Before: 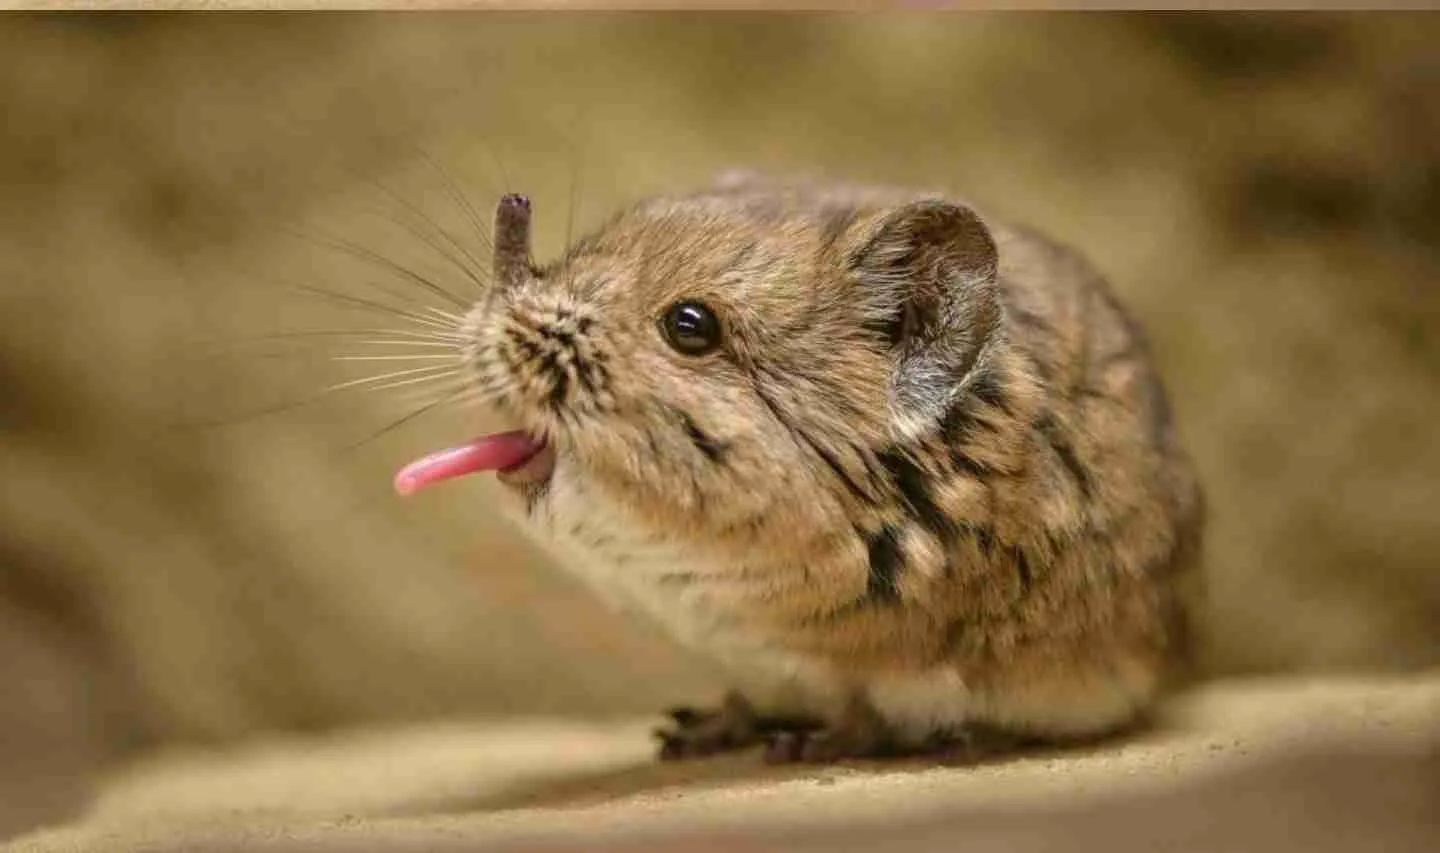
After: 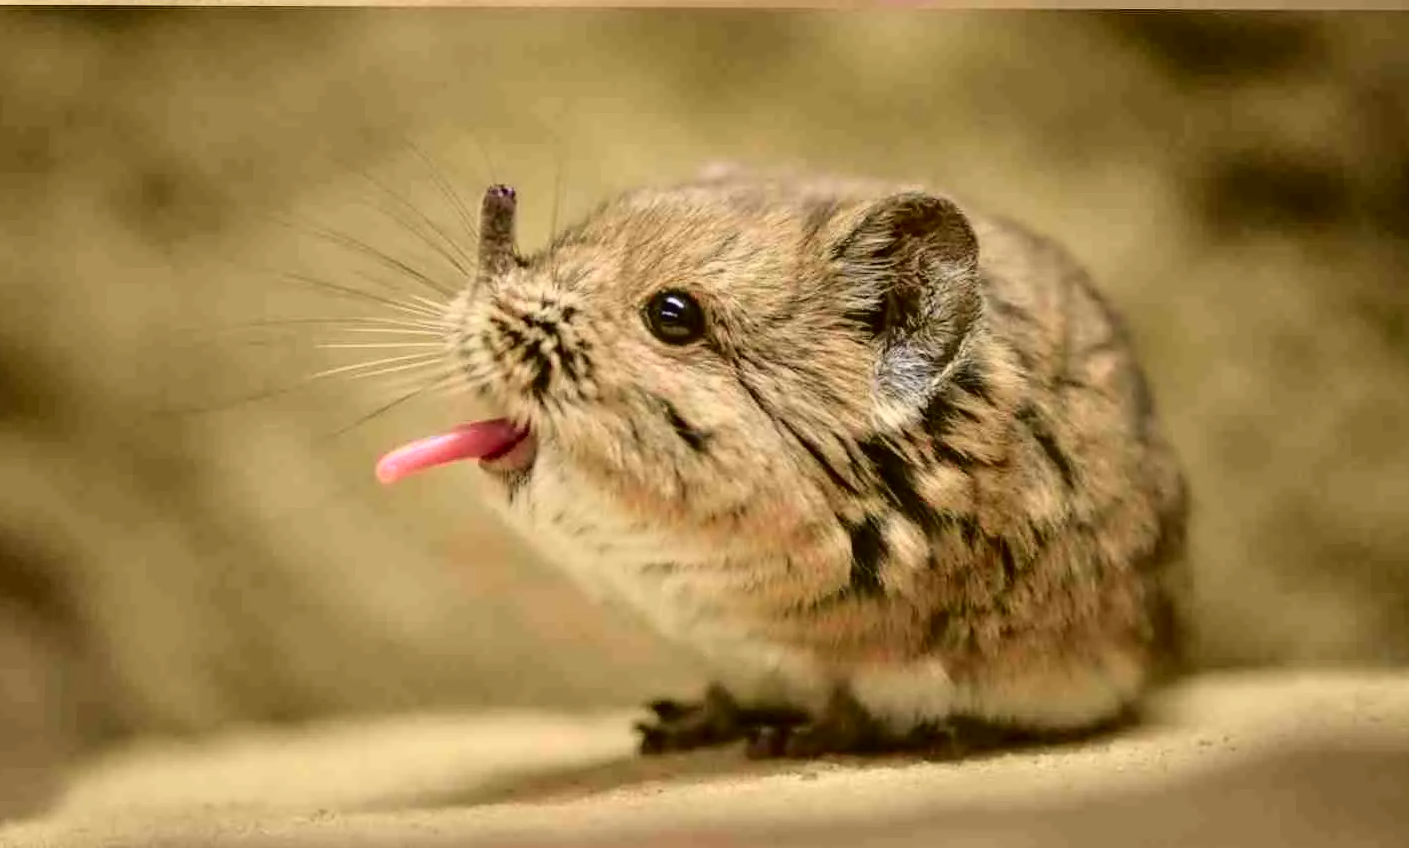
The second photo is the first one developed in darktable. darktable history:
rotate and perspective: rotation 0.226°, lens shift (vertical) -0.042, crop left 0.023, crop right 0.982, crop top 0.006, crop bottom 0.994
tone curve: curves: ch0 [(0, 0.011) (0.053, 0.026) (0.174, 0.115) (0.398, 0.444) (0.673, 0.775) (0.829, 0.906) (0.991, 0.981)]; ch1 [(0, 0) (0.276, 0.206) (0.409, 0.383) (0.473, 0.458) (0.492, 0.501) (0.512, 0.513) (0.54, 0.543) (0.585, 0.617) (0.659, 0.686) (0.78, 0.8) (1, 1)]; ch2 [(0, 0) (0.438, 0.449) (0.473, 0.469) (0.503, 0.5) (0.523, 0.534) (0.562, 0.594) (0.612, 0.635) (0.695, 0.713) (1, 1)], color space Lab, independent channels, preserve colors none
